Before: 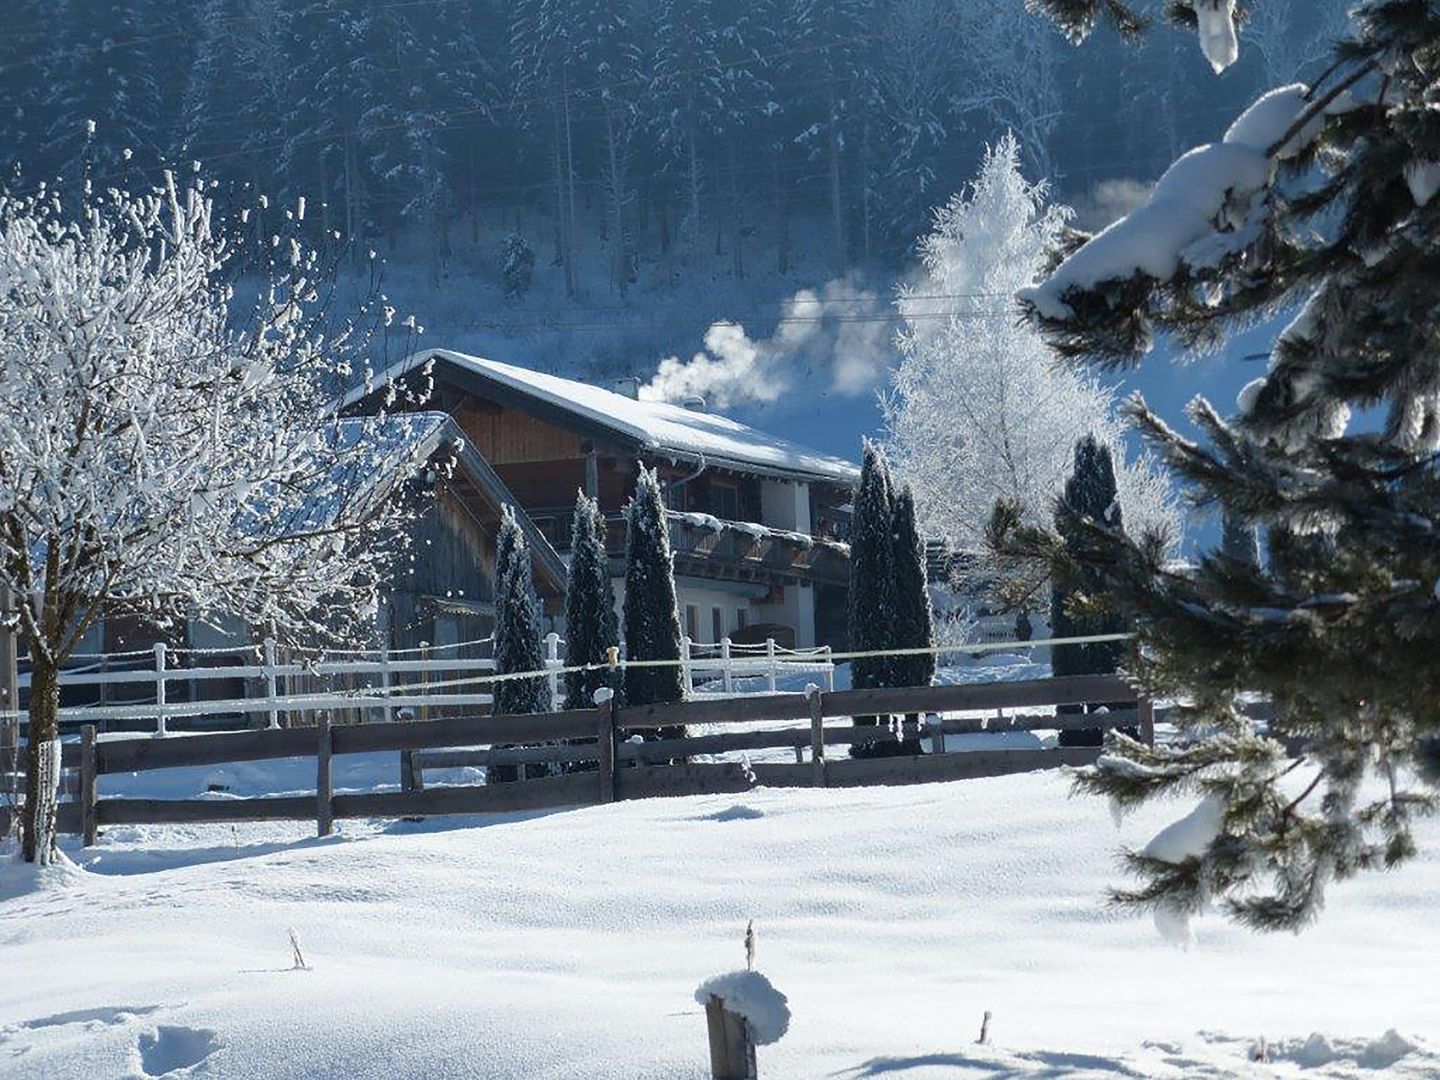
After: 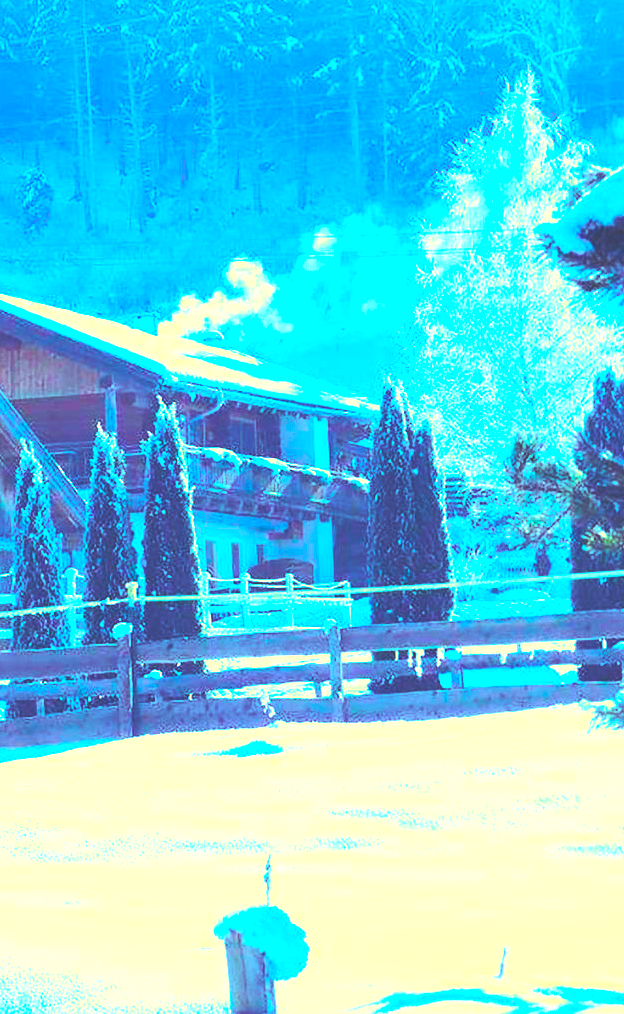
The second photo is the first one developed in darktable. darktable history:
crop: left 33.452%, top 6.025%, right 23.155%
rgb curve: curves: ch0 [(0, 0.186) (0.314, 0.284) (0.576, 0.466) (0.805, 0.691) (0.936, 0.886)]; ch1 [(0, 0.186) (0.314, 0.284) (0.581, 0.534) (0.771, 0.746) (0.936, 0.958)]; ch2 [(0, 0.216) (0.275, 0.39) (1, 1)], mode RGB, independent channels, compensate middle gray true, preserve colors none
exposure: black level correction 0, exposure 1.45 EV, compensate exposure bias true, compensate highlight preservation false
tone curve: curves: ch0 [(0, 0) (0.051, 0.027) (0.096, 0.071) (0.219, 0.248) (0.428, 0.52) (0.596, 0.713) (0.727, 0.823) (0.859, 0.924) (1, 1)]; ch1 [(0, 0) (0.1, 0.038) (0.318, 0.221) (0.413, 0.325) (0.454, 0.41) (0.493, 0.478) (0.503, 0.501) (0.516, 0.515) (0.548, 0.575) (0.561, 0.596) (0.594, 0.647) (0.666, 0.701) (1, 1)]; ch2 [(0, 0) (0.453, 0.44) (0.479, 0.476) (0.504, 0.5) (0.52, 0.526) (0.557, 0.585) (0.583, 0.608) (0.824, 0.815) (1, 1)], color space Lab, independent channels, preserve colors none
color balance rgb: perceptual saturation grading › global saturation 25%, perceptual brilliance grading › mid-tones 10%, perceptual brilliance grading › shadows 15%, global vibrance 20%
contrast brightness saturation: contrast 0.2, brightness 0.16, saturation 0.22
